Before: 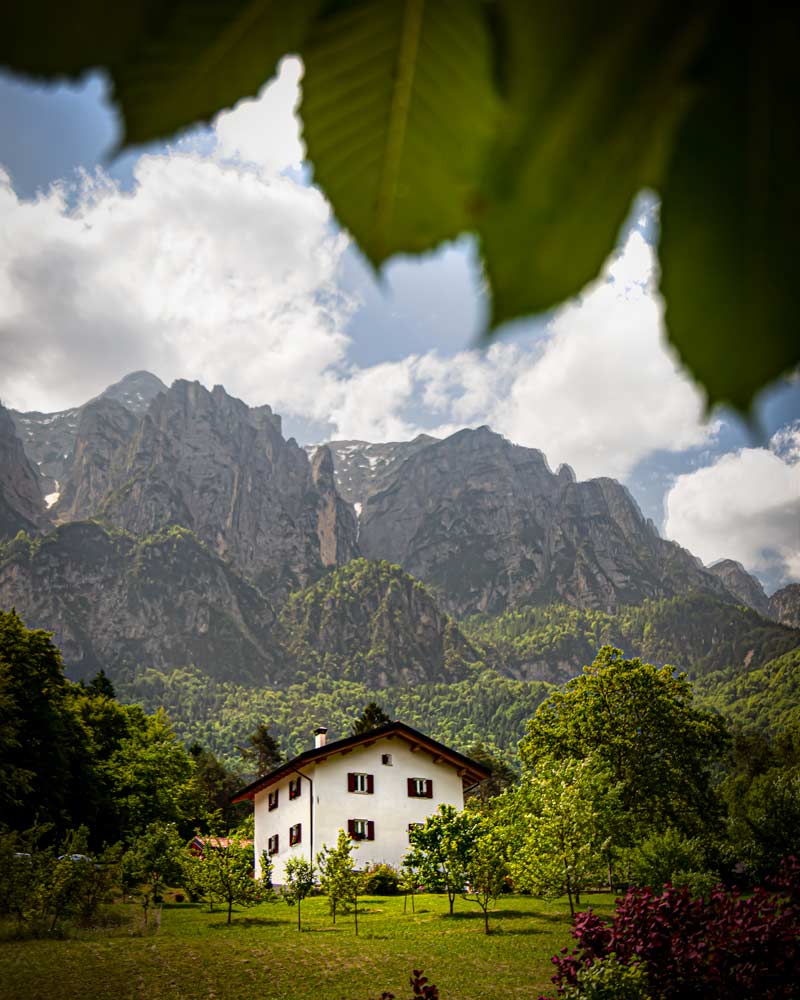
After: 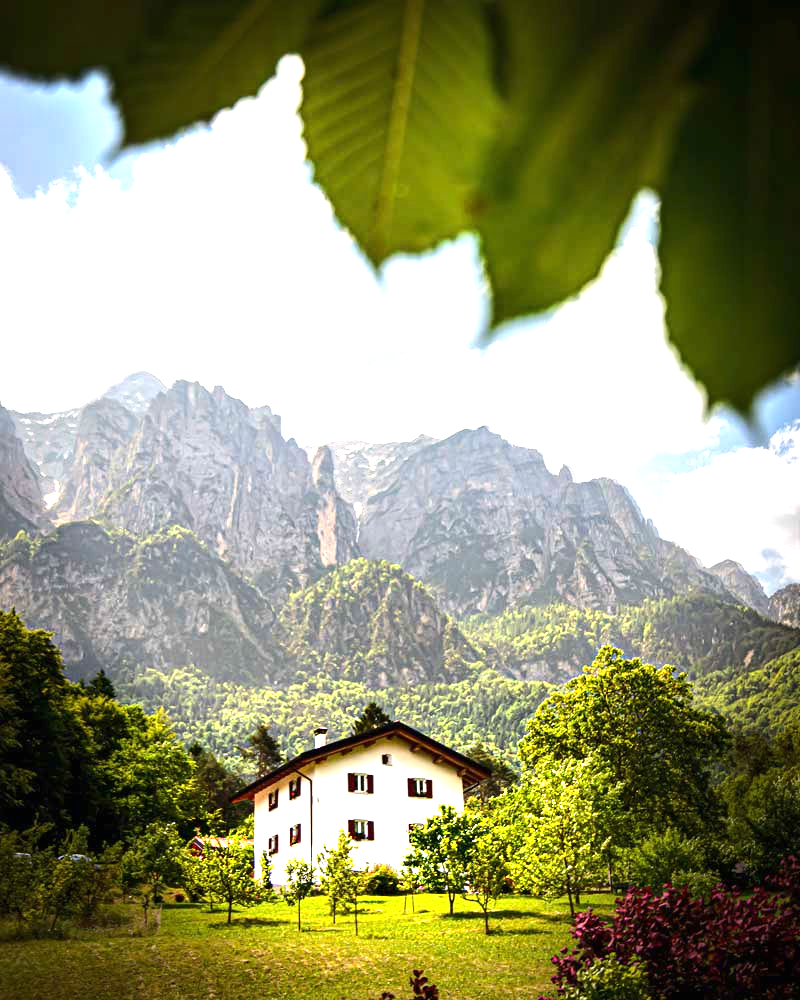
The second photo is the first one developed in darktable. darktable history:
exposure: black level correction 0, exposure 1.101 EV, compensate exposure bias true, compensate highlight preservation false
tone equalizer: -8 EV 0.001 EV, -7 EV -0.002 EV, -6 EV 0.003 EV, -5 EV -0.05 EV, -4 EV -0.144 EV, -3 EV -0.158 EV, -2 EV 0.239 EV, -1 EV 0.715 EV, +0 EV 0.508 EV
